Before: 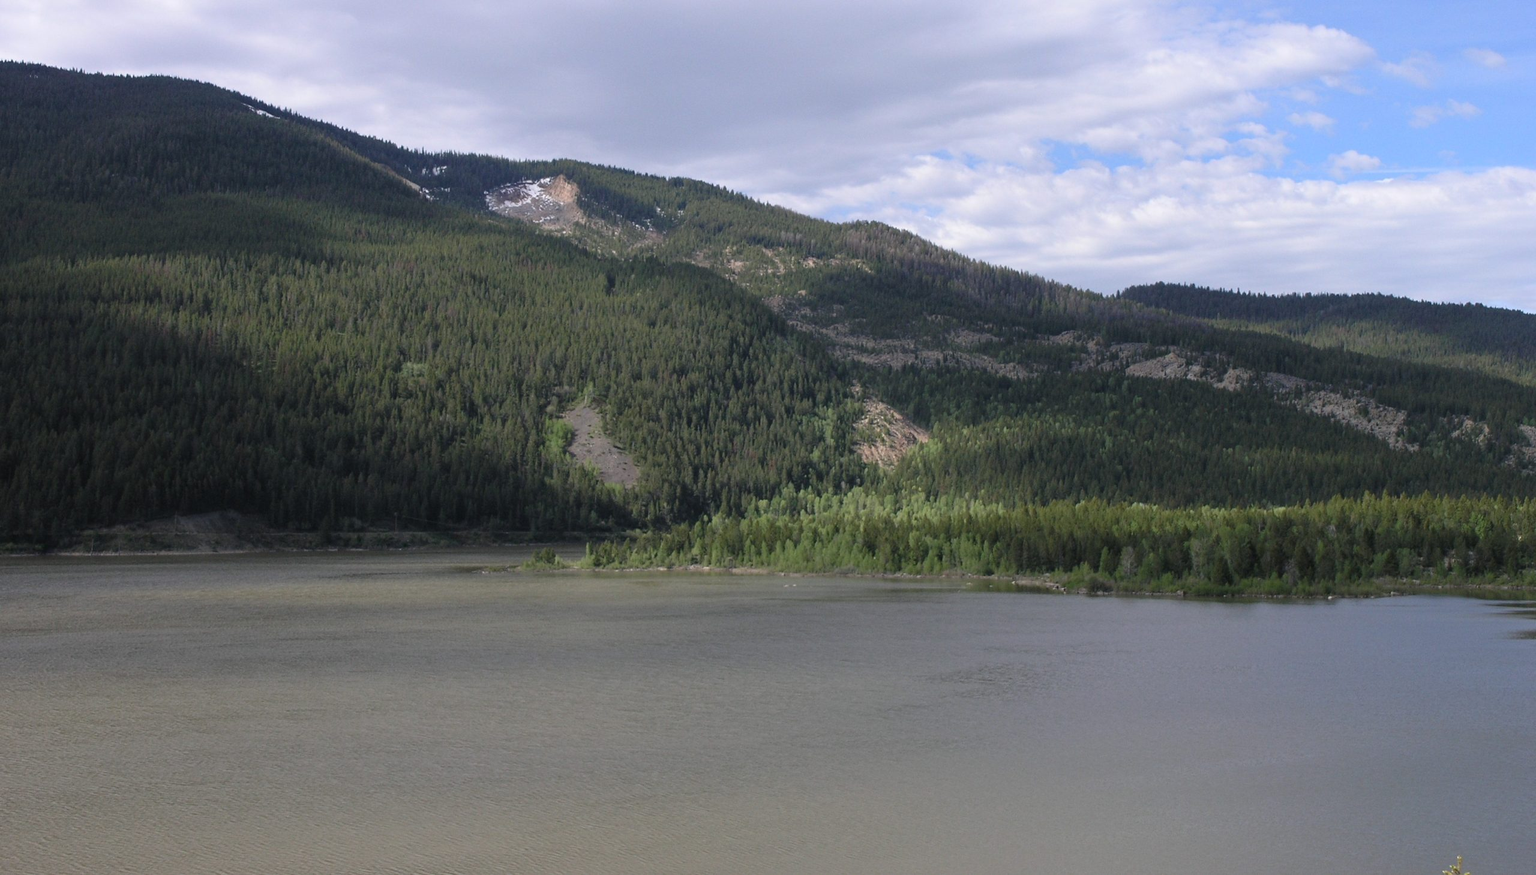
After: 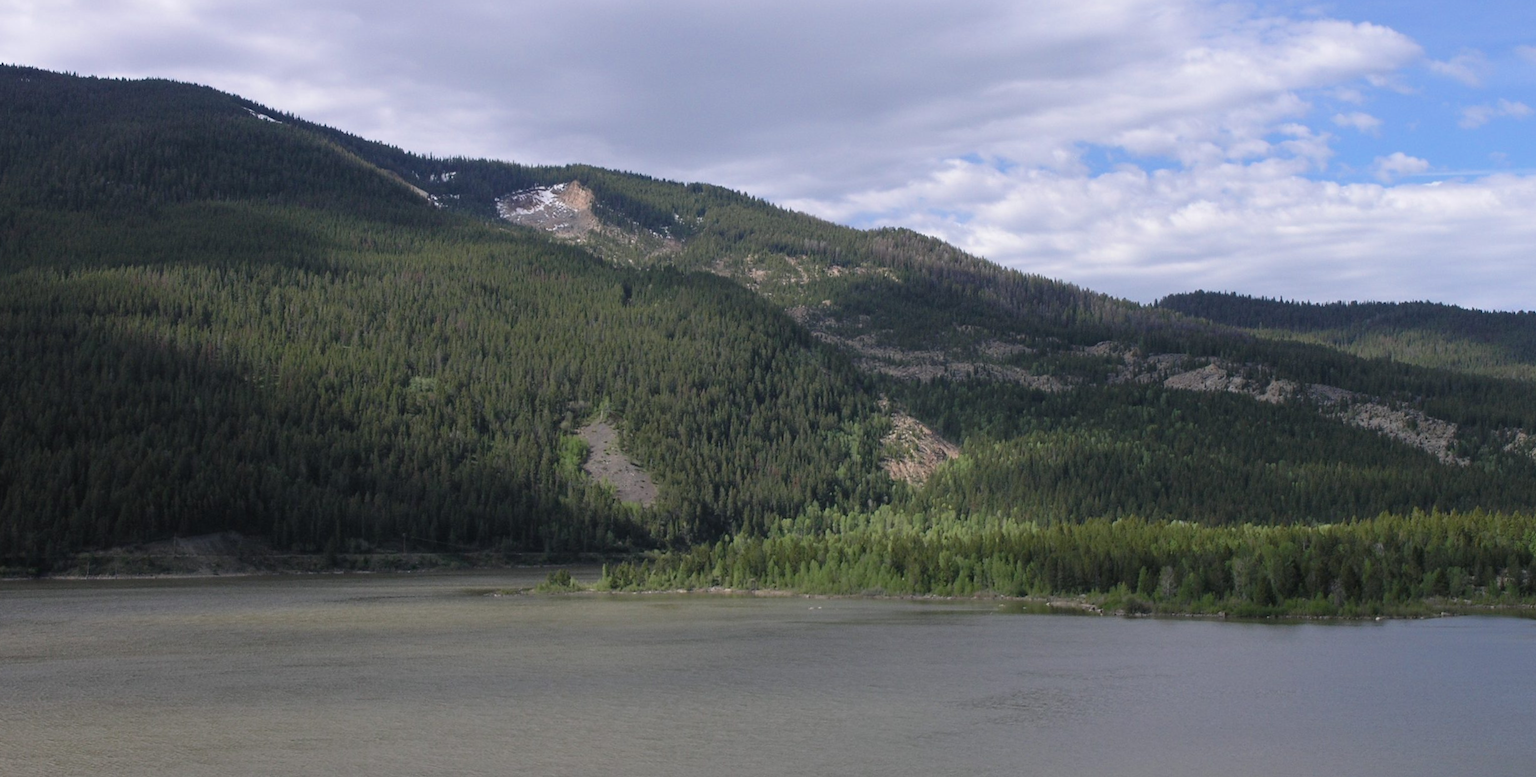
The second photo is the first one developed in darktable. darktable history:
color zones: curves: ch0 [(0, 0.444) (0.143, 0.442) (0.286, 0.441) (0.429, 0.441) (0.571, 0.441) (0.714, 0.441) (0.857, 0.442) (1, 0.444)]
crop and rotate: angle 0.2°, left 0.275%, right 3.127%, bottom 14.18%
white balance: emerald 1
